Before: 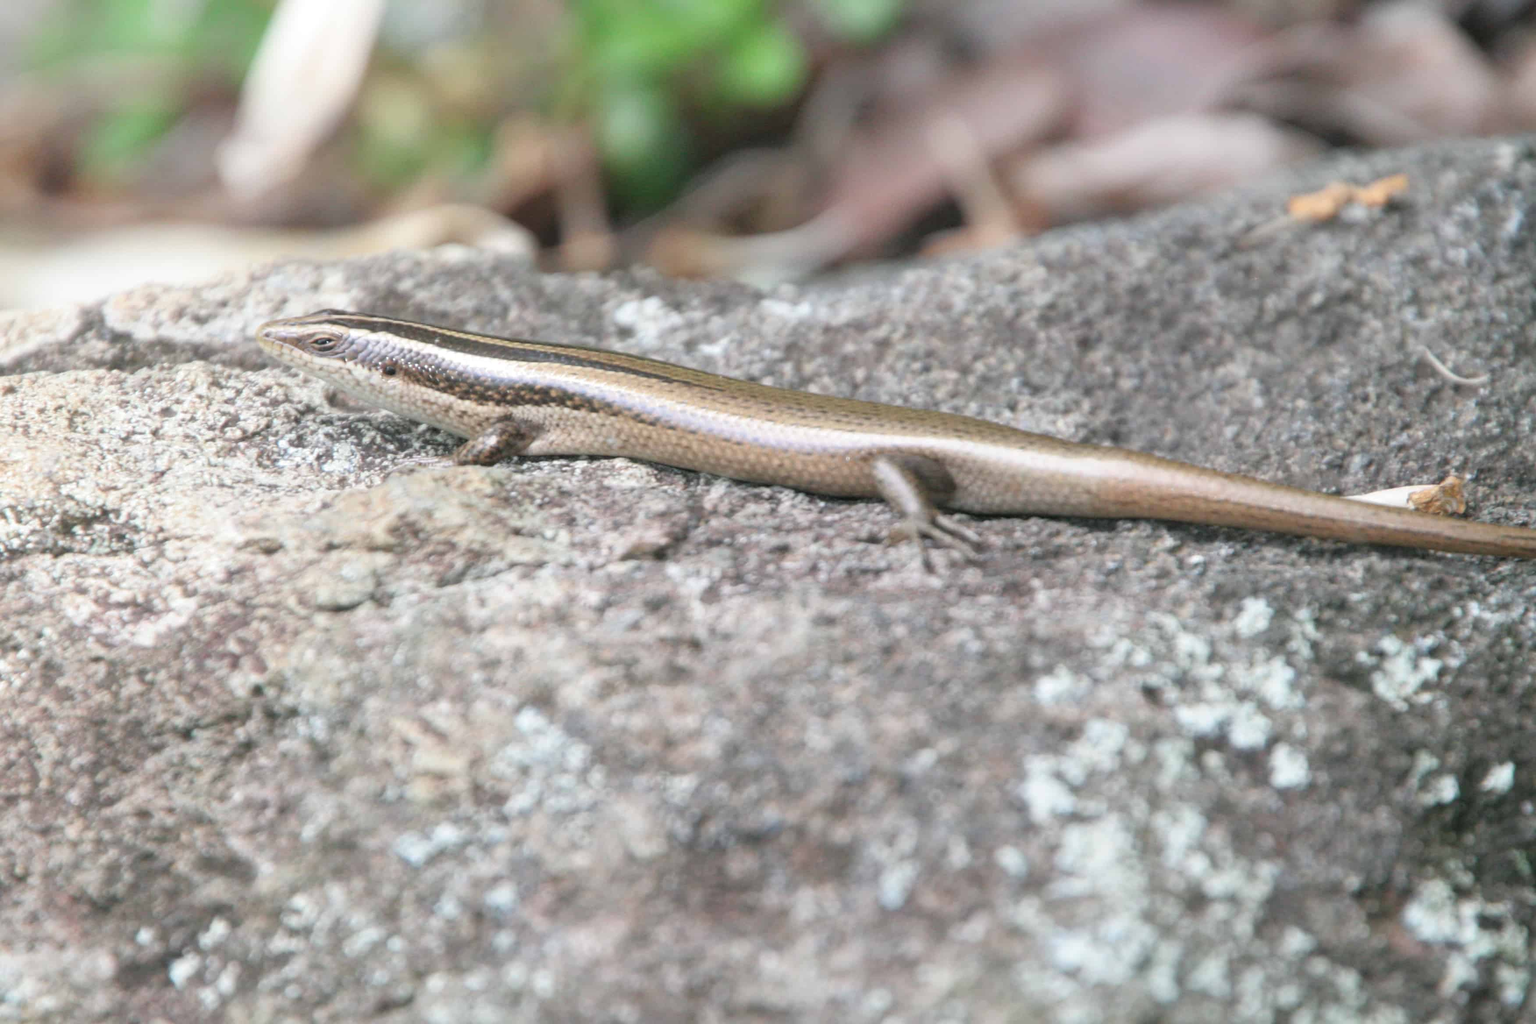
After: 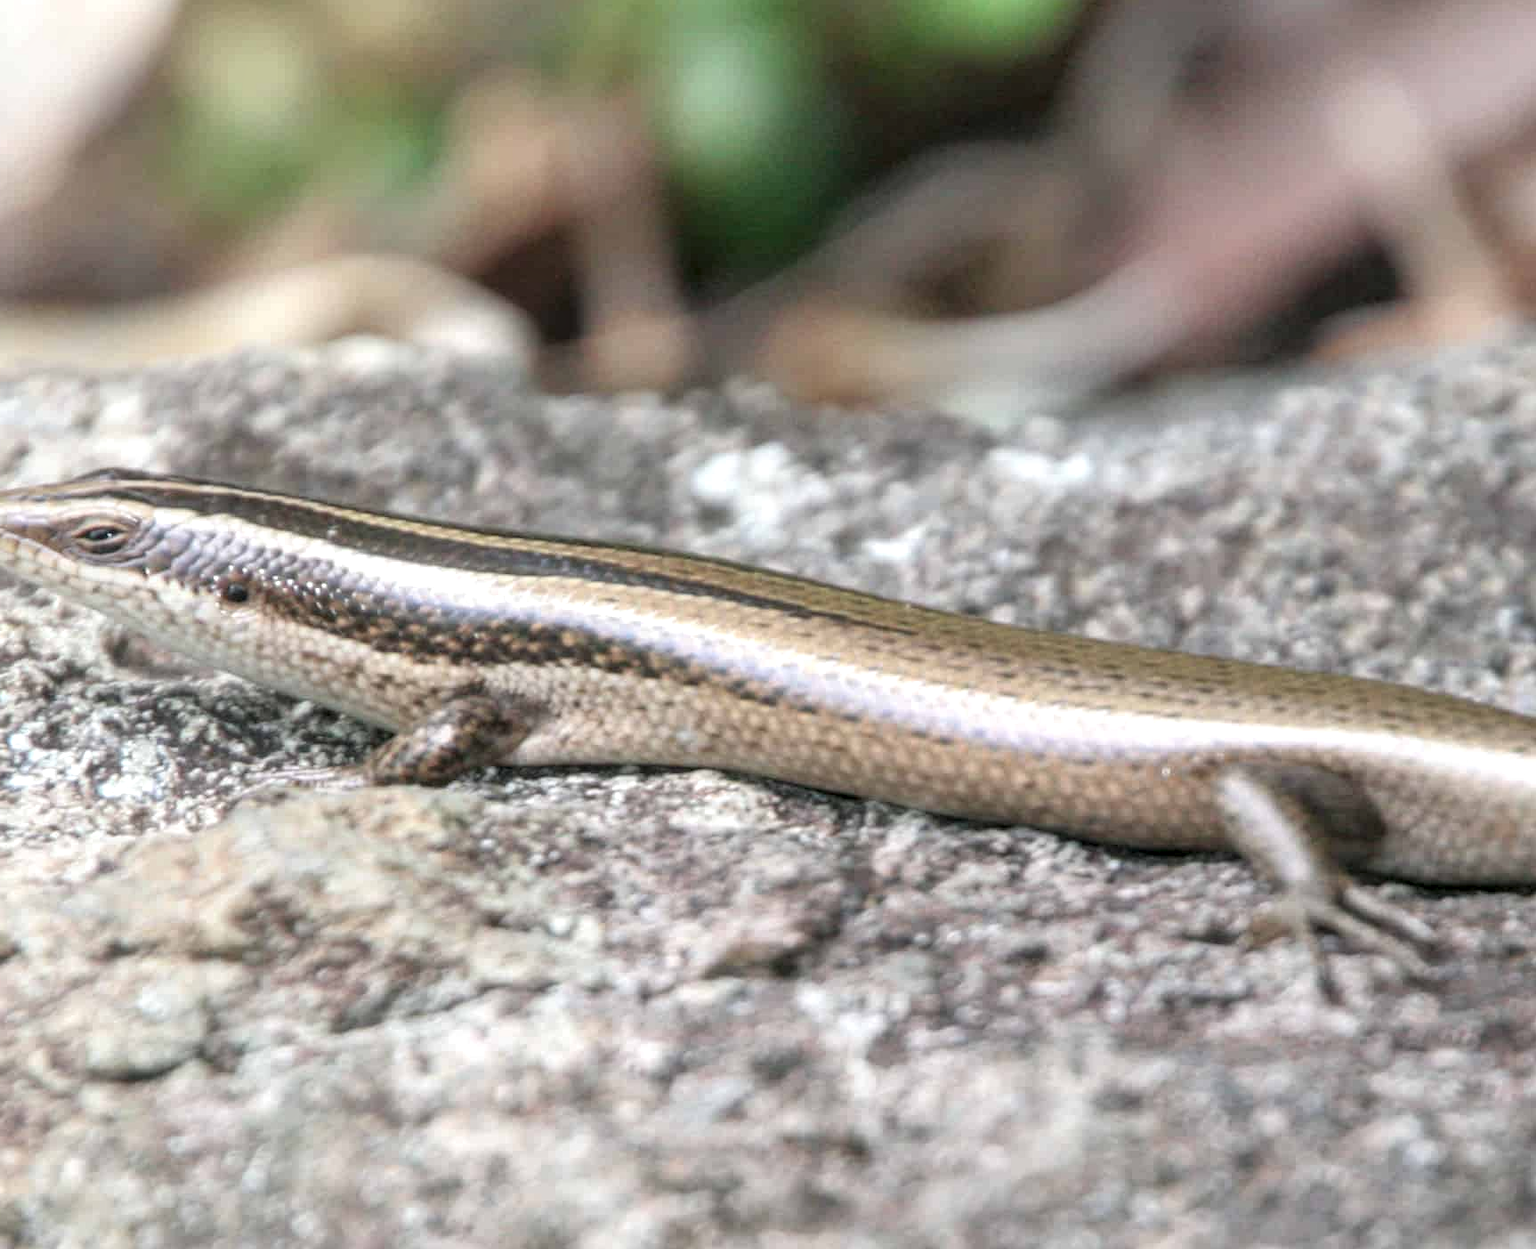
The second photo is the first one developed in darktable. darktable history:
local contrast: highlights 61%, detail 143%, midtone range 0.428
crop: left 17.835%, top 7.675%, right 32.881%, bottom 32.213%
